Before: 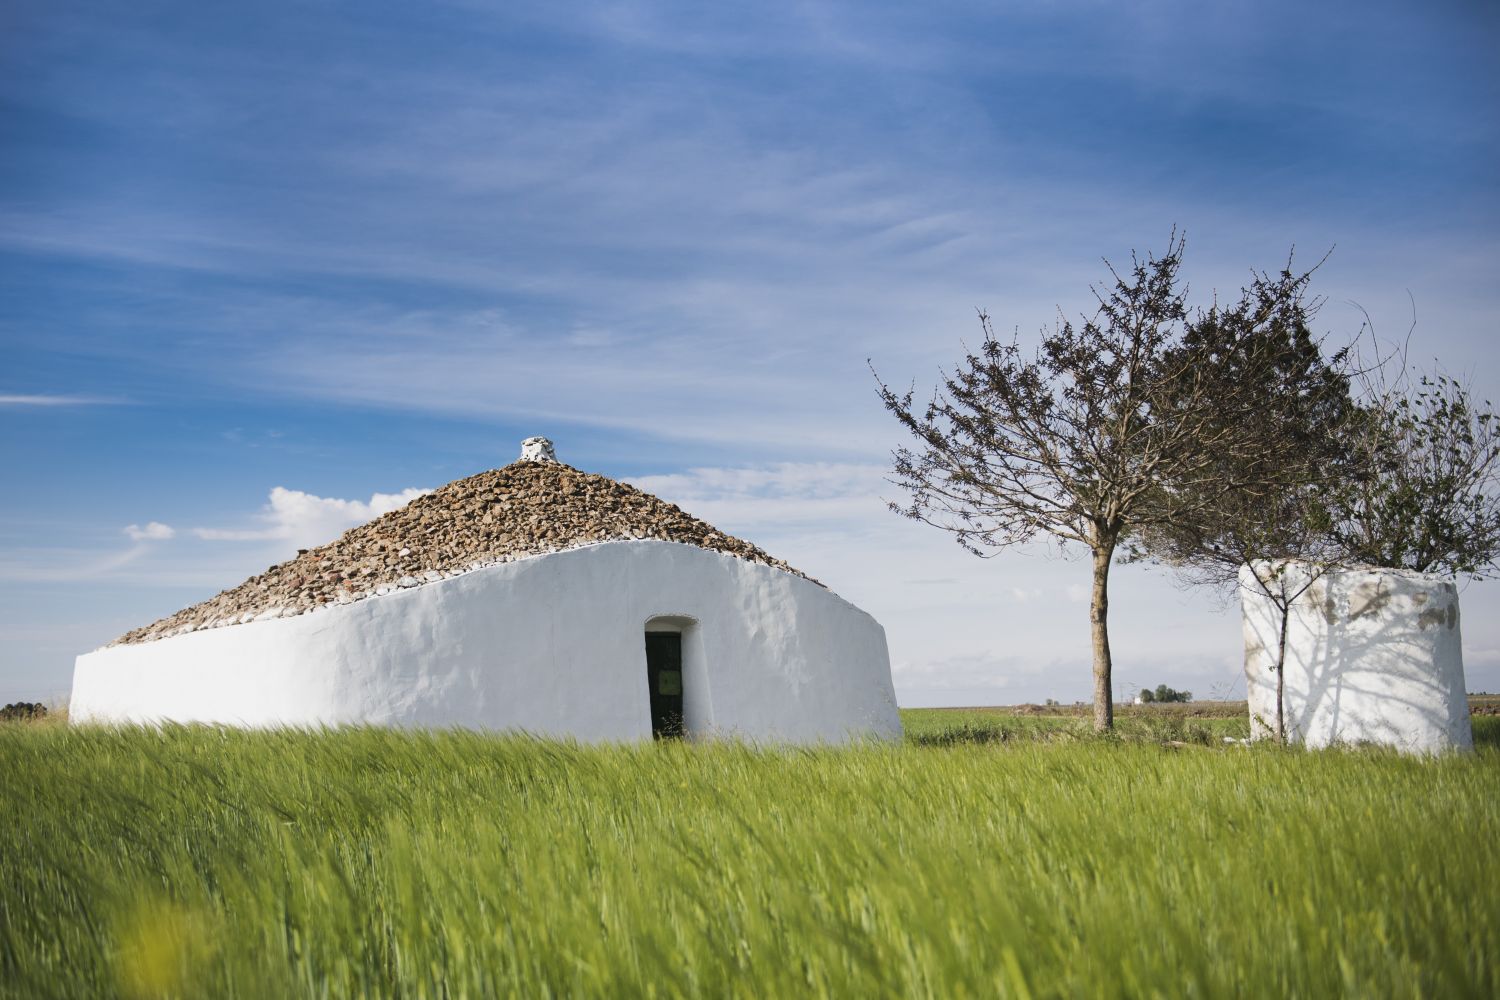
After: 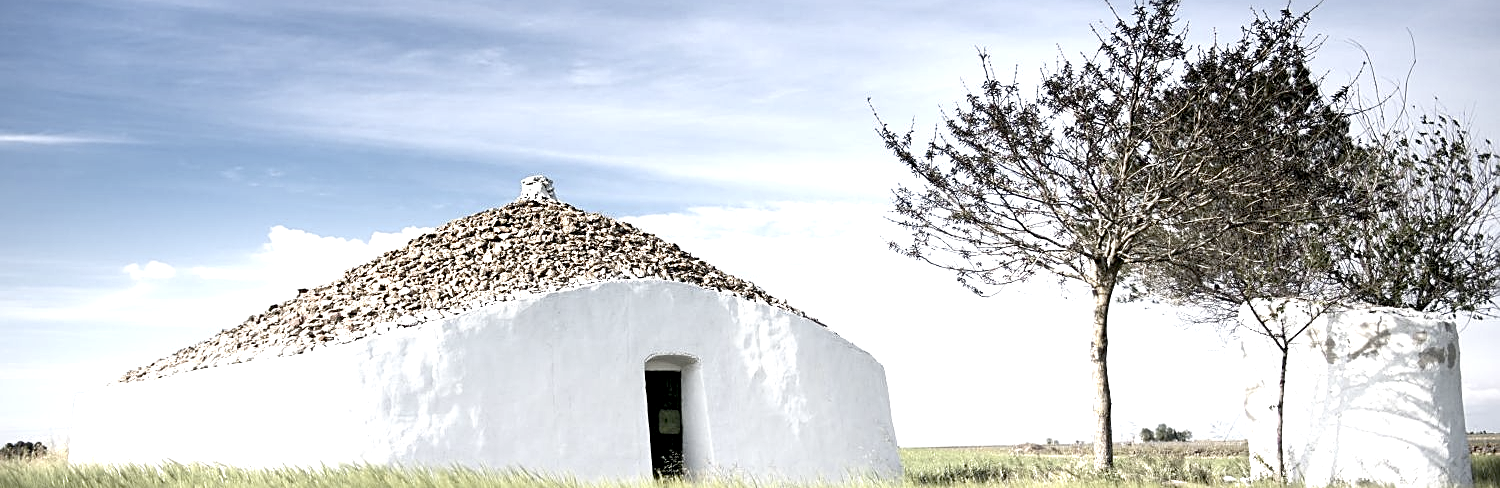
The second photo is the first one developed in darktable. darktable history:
sharpen: on, module defaults
color zones: curves: ch0 [(0, 0.6) (0.129, 0.585) (0.193, 0.596) (0.429, 0.5) (0.571, 0.5) (0.714, 0.5) (0.857, 0.5) (1, 0.6)]; ch1 [(0, 0.453) (0.112, 0.245) (0.213, 0.252) (0.429, 0.233) (0.571, 0.231) (0.683, 0.242) (0.857, 0.296) (1, 0.453)]
exposure: black level correction 0.011, exposure 1.077 EV, compensate highlight preservation false
tone equalizer: edges refinement/feathering 500, mask exposure compensation -1.57 EV, preserve details no
crop and rotate: top 26.156%, bottom 24.966%
